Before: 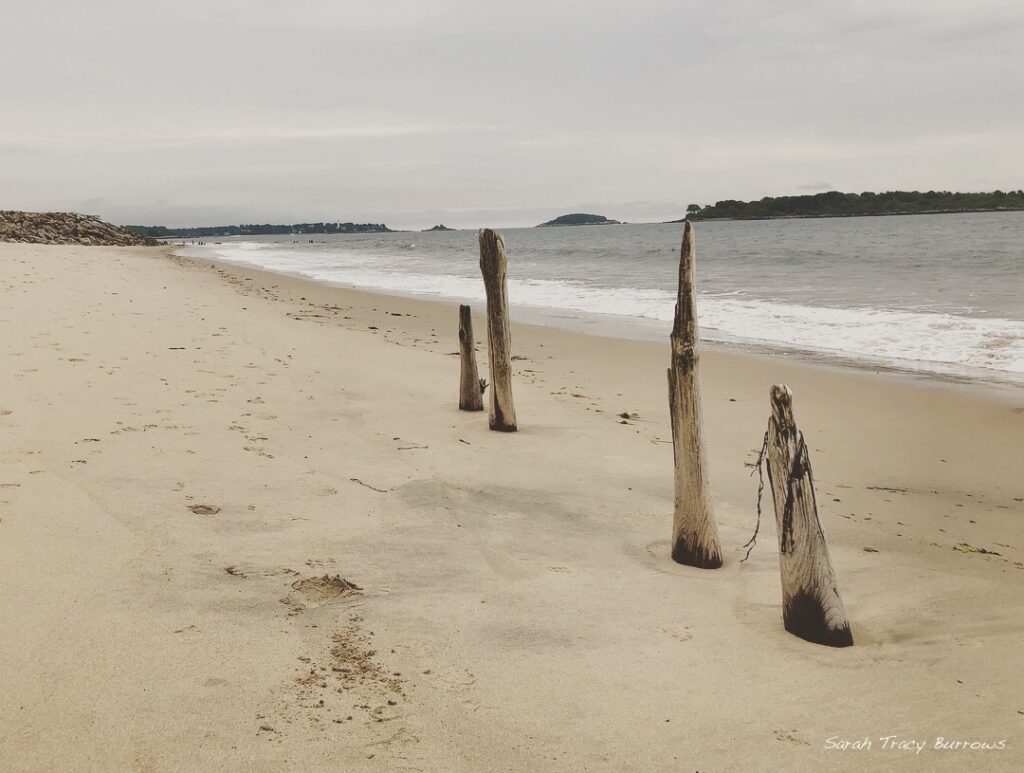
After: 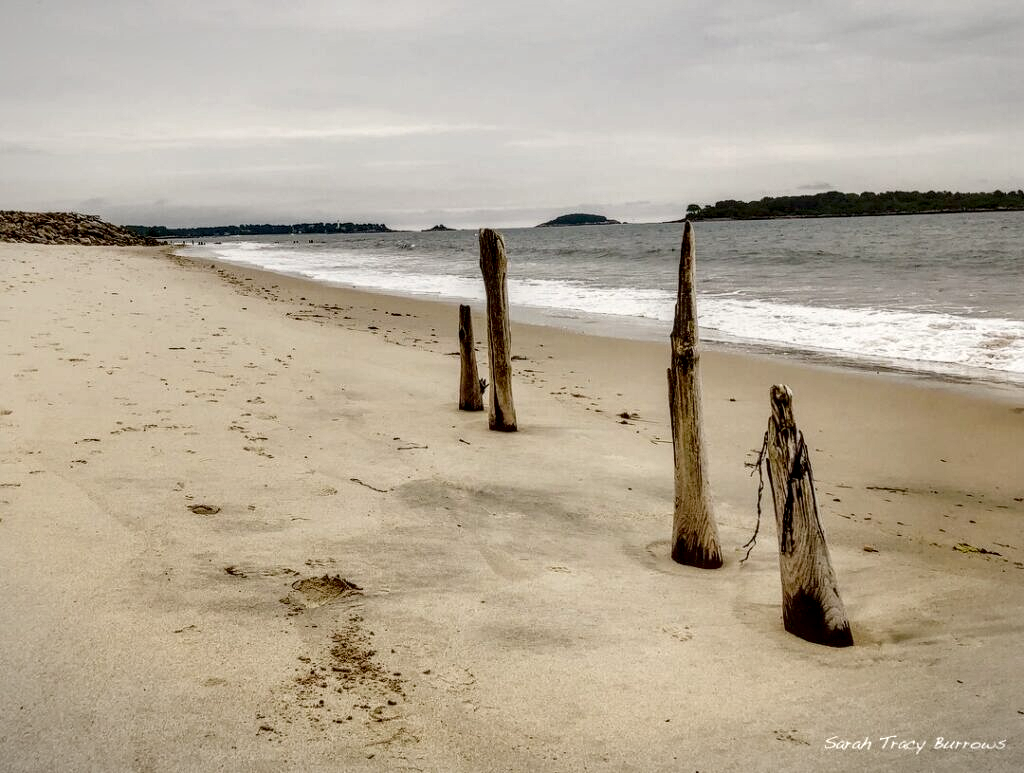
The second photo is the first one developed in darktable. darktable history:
vignetting: fall-off start 100%, brightness -0.282, width/height ratio 1.31
local contrast: highlights 20%, detail 197%
color balance rgb: perceptual saturation grading › global saturation 35%, perceptual saturation grading › highlights -25%, perceptual saturation grading › shadows 50%
